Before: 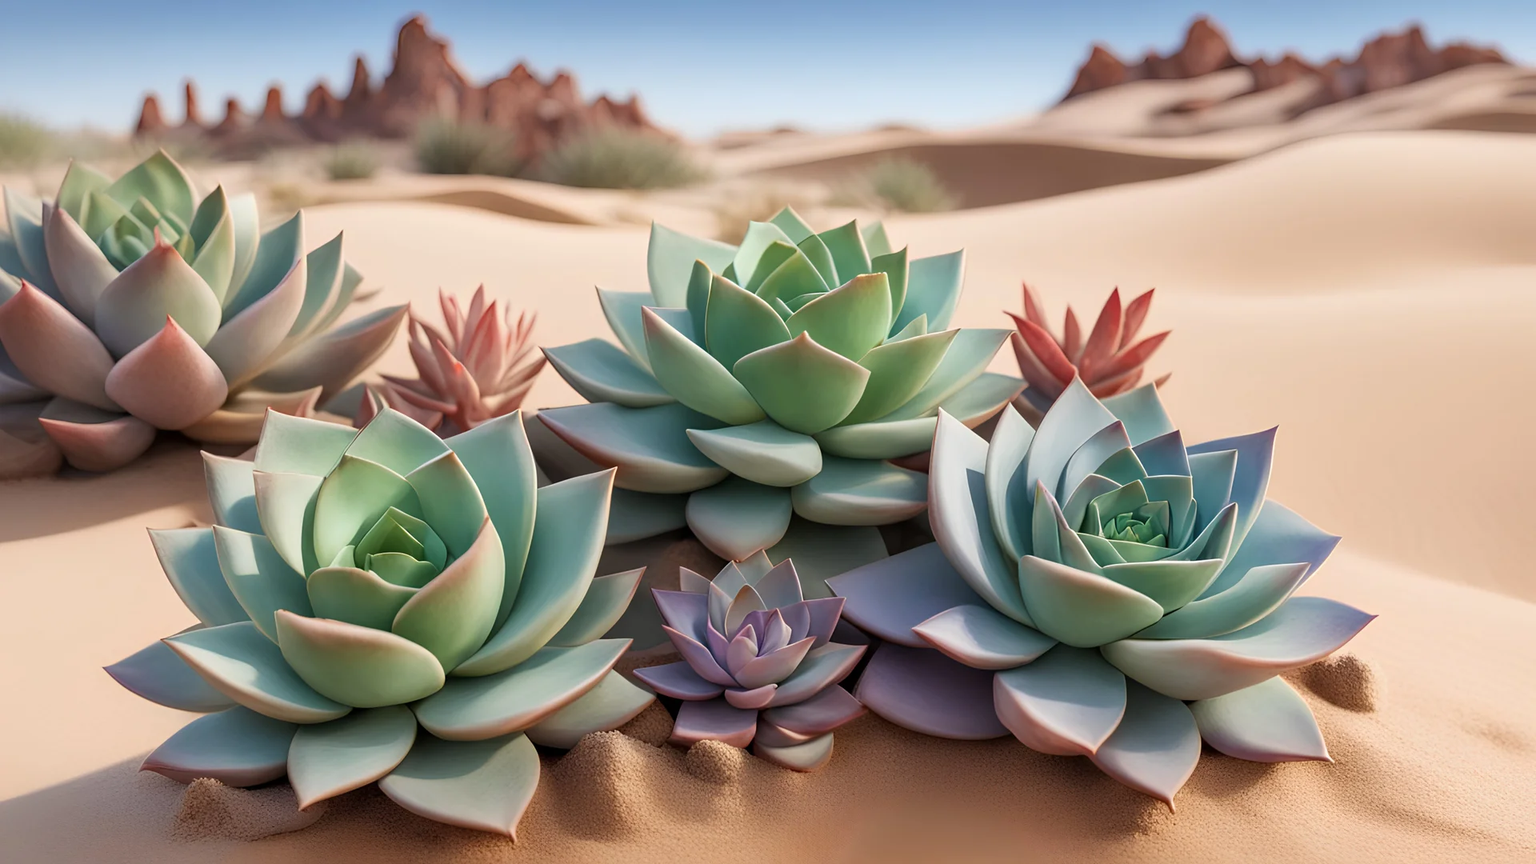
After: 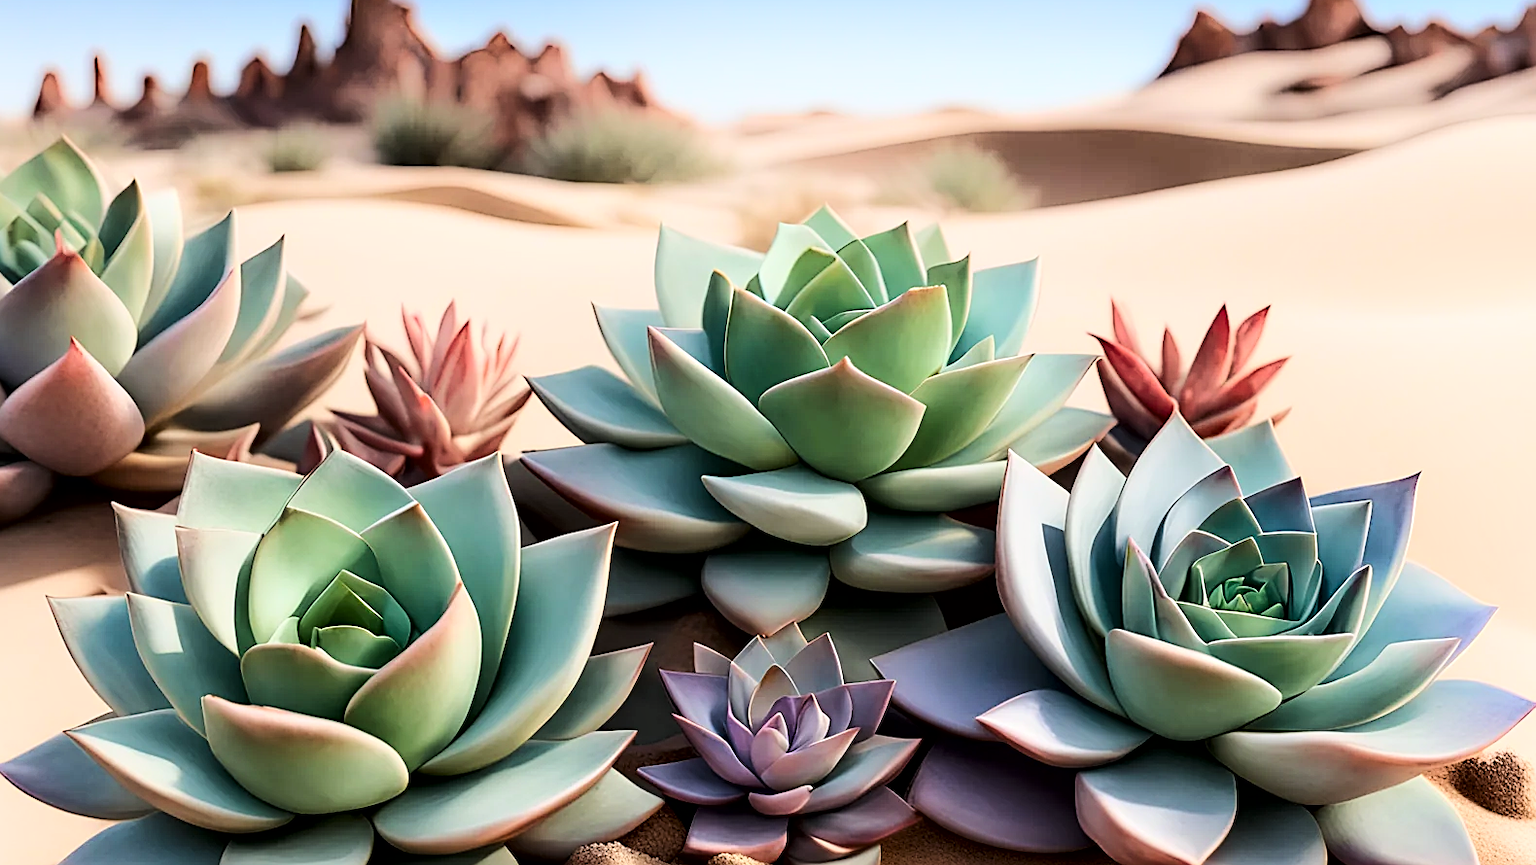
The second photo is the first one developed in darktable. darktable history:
crop and rotate: left 7.091%, top 4.434%, right 10.604%, bottom 13.127%
shadows and highlights: shadows -53.21, highlights 86.48, soften with gaussian
contrast equalizer: octaves 7, y [[0.6 ×6], [0.55 ×6], [0 ×6], [0 ×6], [0 ×6]]
sharpen: on, module defaults
exposure: exposure -0.249 EV, compensate highlight preservation false
tone curve: curves: ch0 [(0, 0) (0.035, 0.017) (0.131, 0.108) (0.279, 0.279) (0.476, 0.554) (0.617, 0.693) (0.704, 0.77) (0.801, 0.854) (0.895, 0.927) (1, 0.976)]; ch1 [(0, 0) (0.318, 0.278) (0.444, 0.427) (0.493, 0.488) (0.508, 0.502) (0.534, 0.526) (0.562, 0.555) (0.645, 0.648) (0.746, 0.764) (1, 1)]; ch2 [(0, 0) (0.316, 0.292) (0.381, 0.37) (0.423, 0.448) (0.476, 0.482) (0.502, 0.495) (0.522, 0.518) (0.533, 0.532) (0.593, 0.622) (0.634, 0.663) (0.7, 0.7) (0.861, 0.808) (1, 0.951)], color space Lab, linked channels, preserve colors none
